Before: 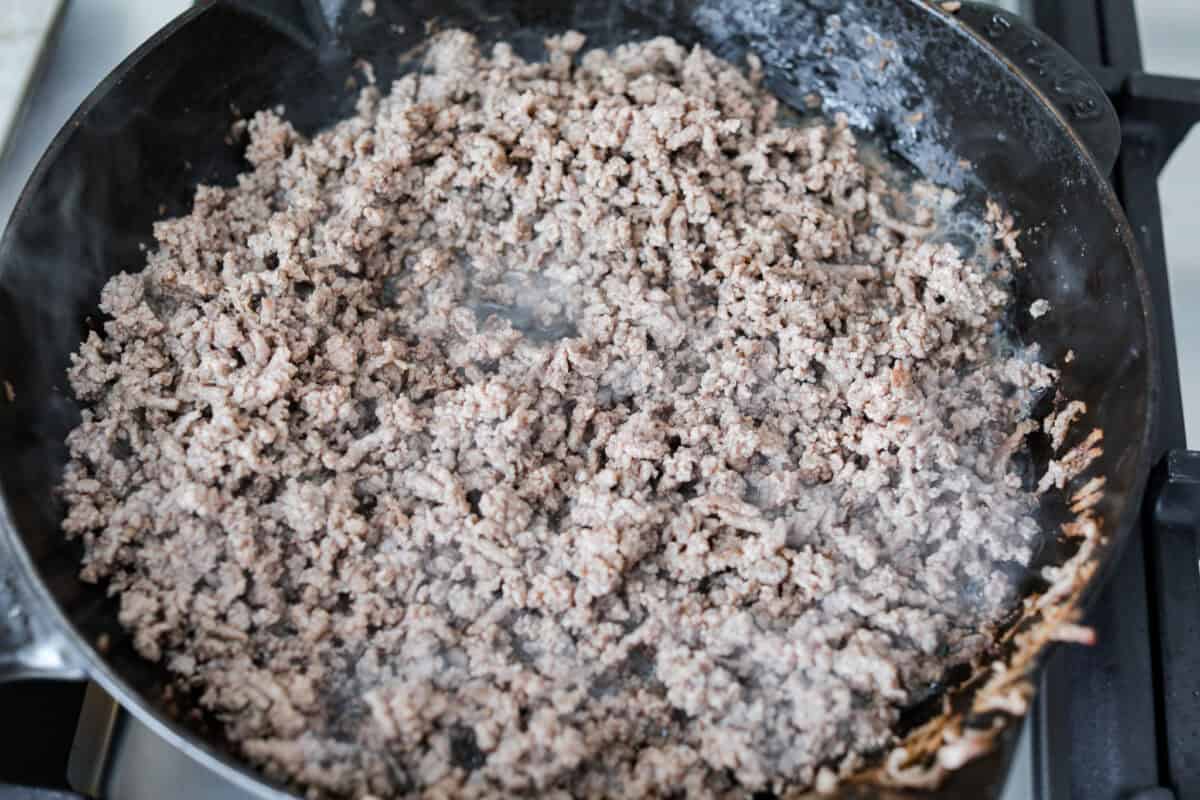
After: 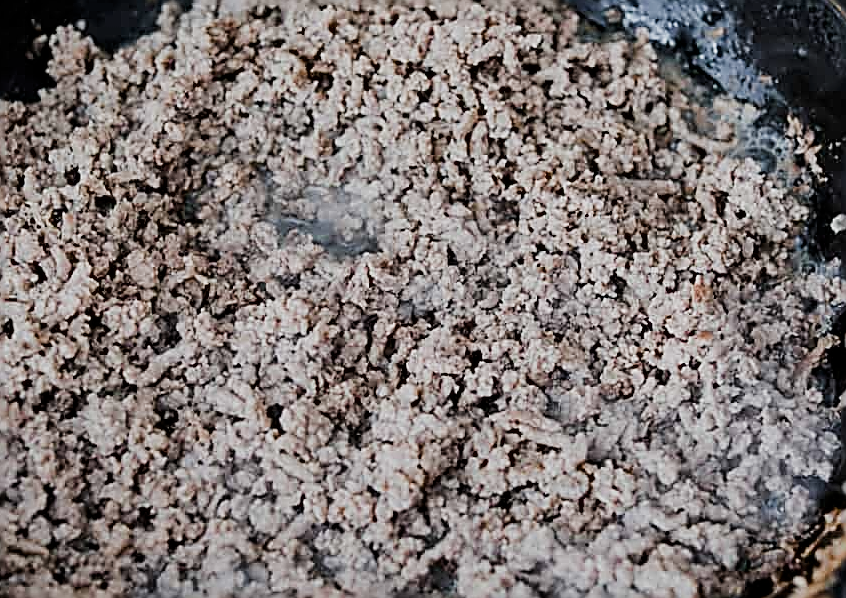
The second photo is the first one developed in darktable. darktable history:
filmic rgb: black relative exposure -7.65 EV, white relative exposure 4.56 EV, hardness 3.61, contrast 1.055, color science v4 (2020)
contrast brightness saturation: contrast 0.069, brightness -0.134, saturation 0.055
crop and rotate: left 16.636%, top 10.7%, right 12.845%, bottom 14.499%
sharpen: amount 1.844
